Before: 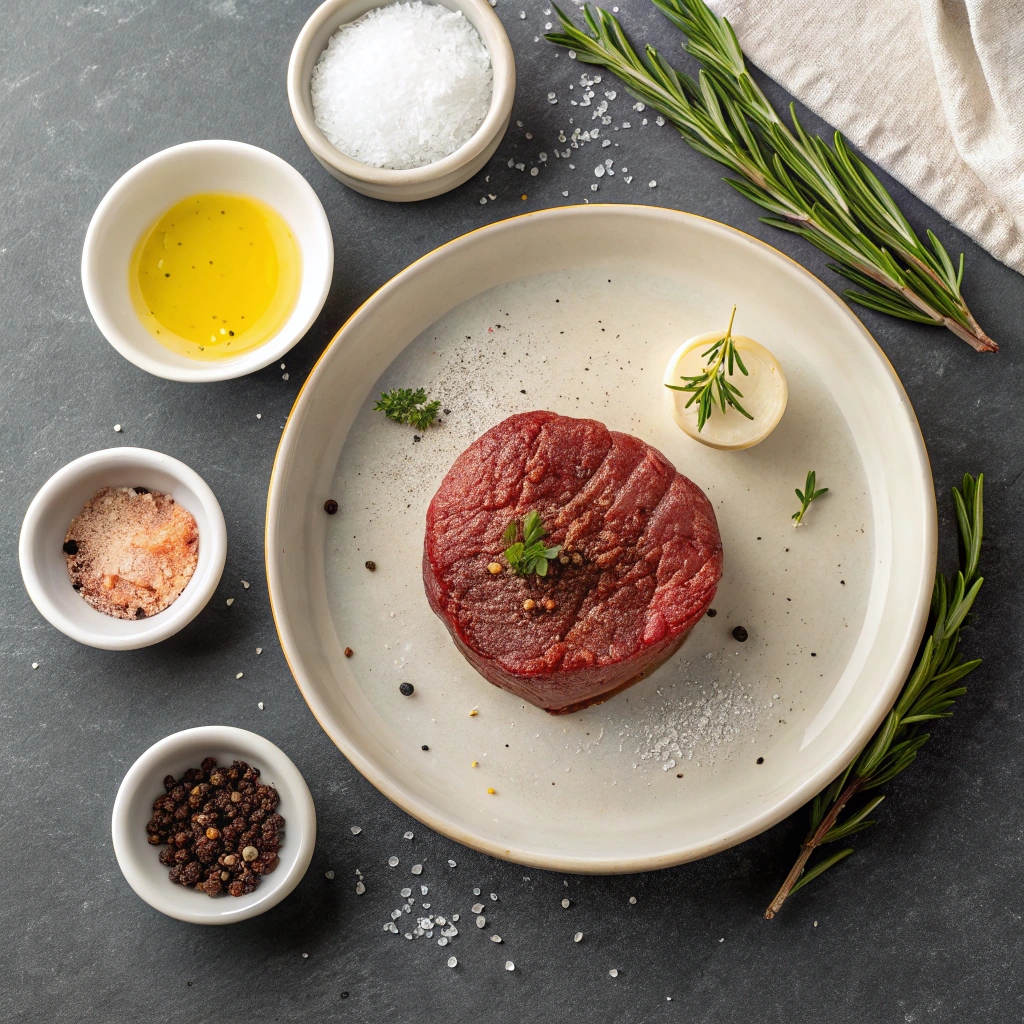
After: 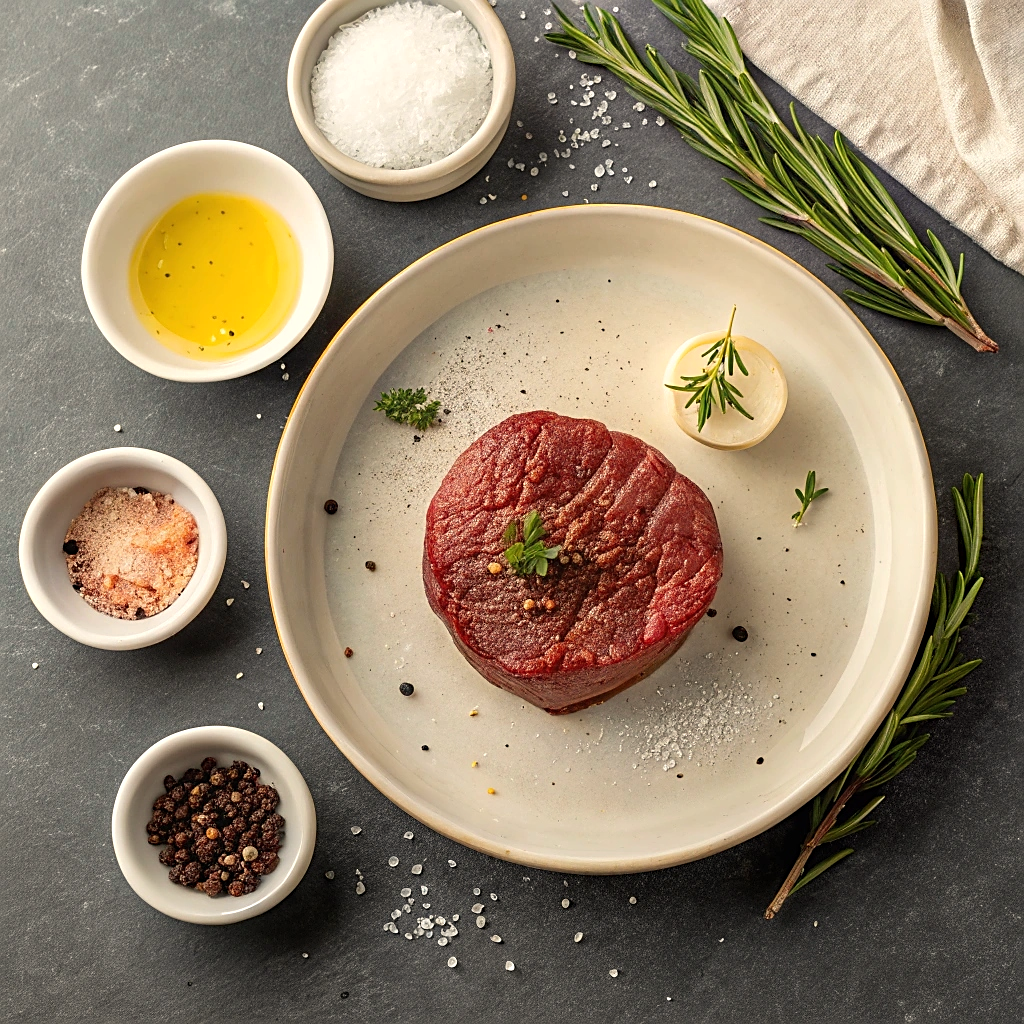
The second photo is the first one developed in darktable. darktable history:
white balance: red 1.045, blue 0.932
sharpen: on, module defaults
contrast equalizer: y [[0.5 ×6], [0.5 ×6], [0.5, 0.5, 0.501, 0.545, 0.707, 0.863], [0 ×6], [0 ×6]]
